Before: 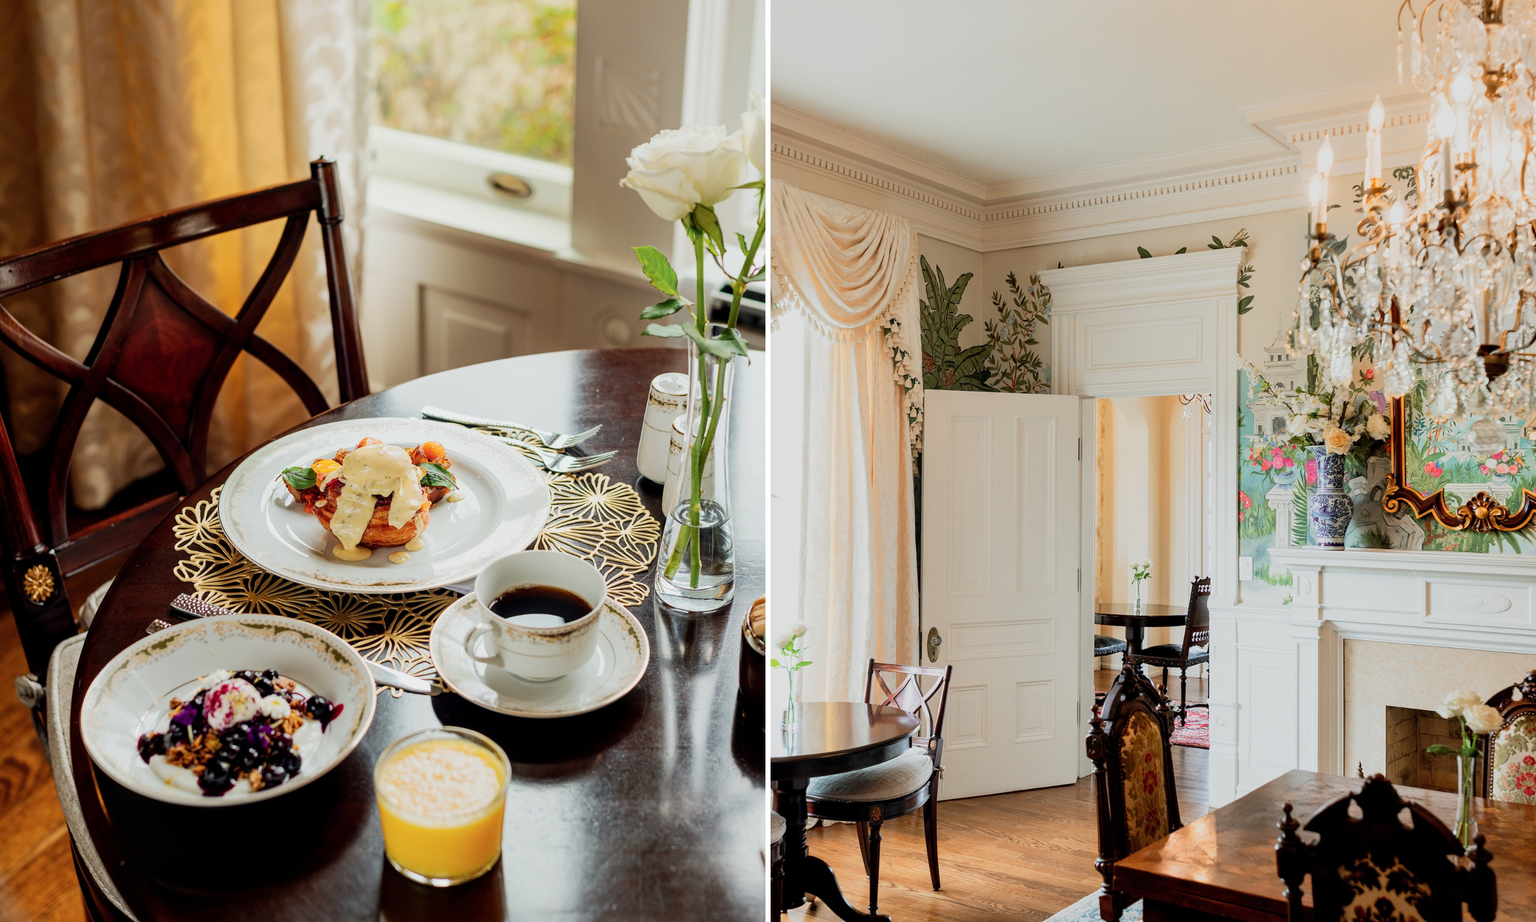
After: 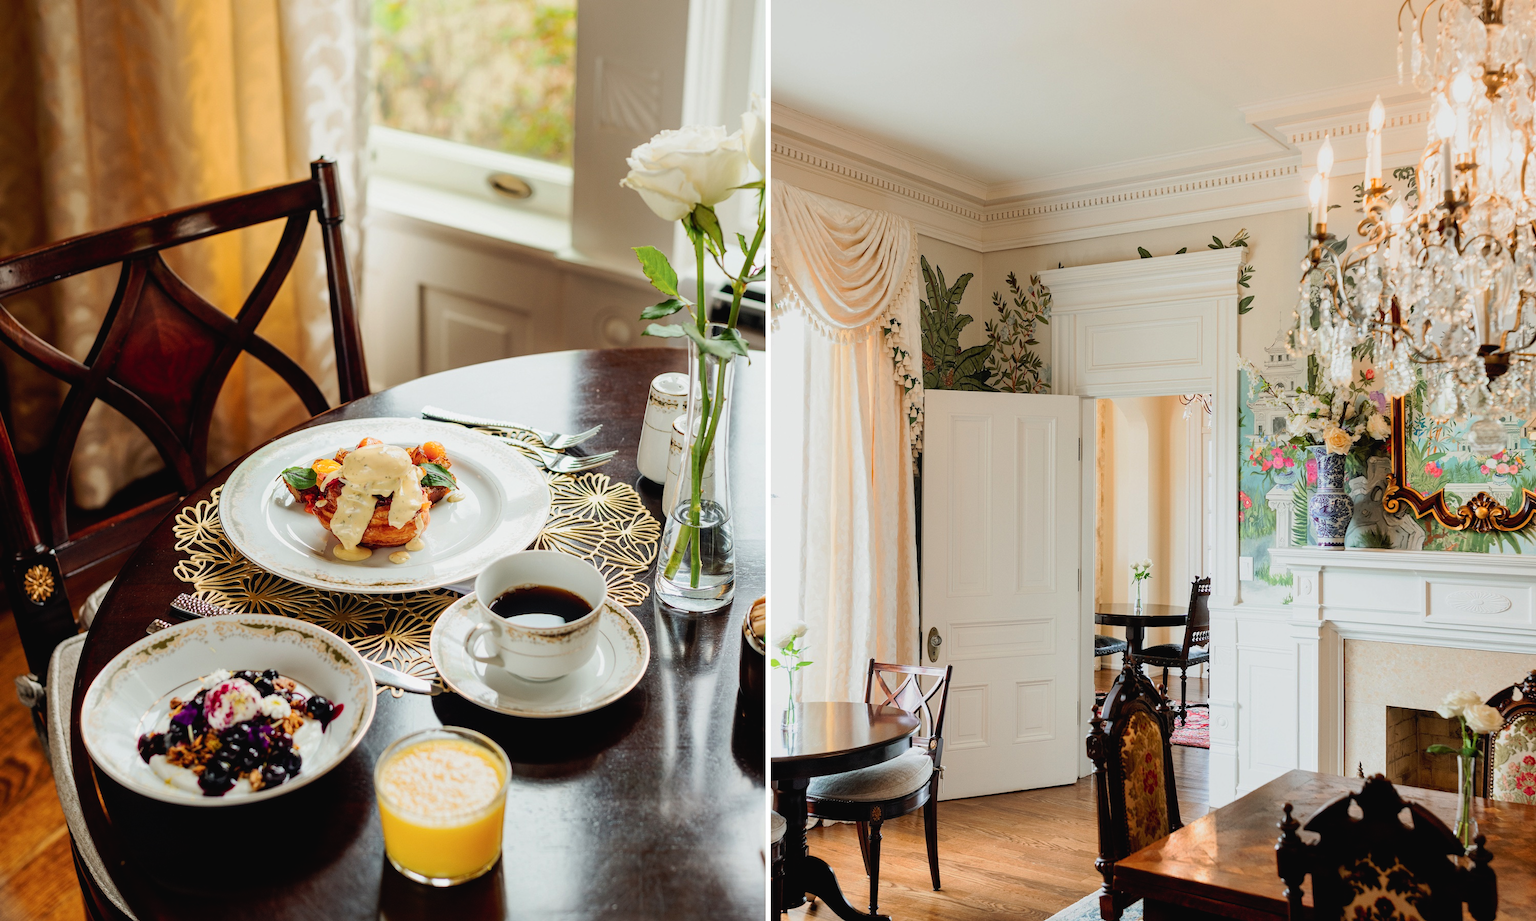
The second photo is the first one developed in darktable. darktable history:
tone curve: curves: ch0 [(0, 0.021) (0.059, 0.053) (0.197, 0.191) (0.32, 0.311) (0.495, 0.505) (0.725, 0.731) (0.89, 0.919) (1, 1)]; ch1 [(0, 0) (0.094, 0.081) (0.285, 0.299) (0.401, 0.424) (0.453, 0.439) (0.495, 0.496) (0.54, 0.55) (0.615, 0.637) (0.657, 0.683) (1, 1)]; ch2 [(0, 0) (0.257, 0.217) (0.43, 0.421) (0.498, 0.507) (0.547, 0.539) (0.595, 0.56) (0.644, 0.599) (1, 1)], preserve colors none
